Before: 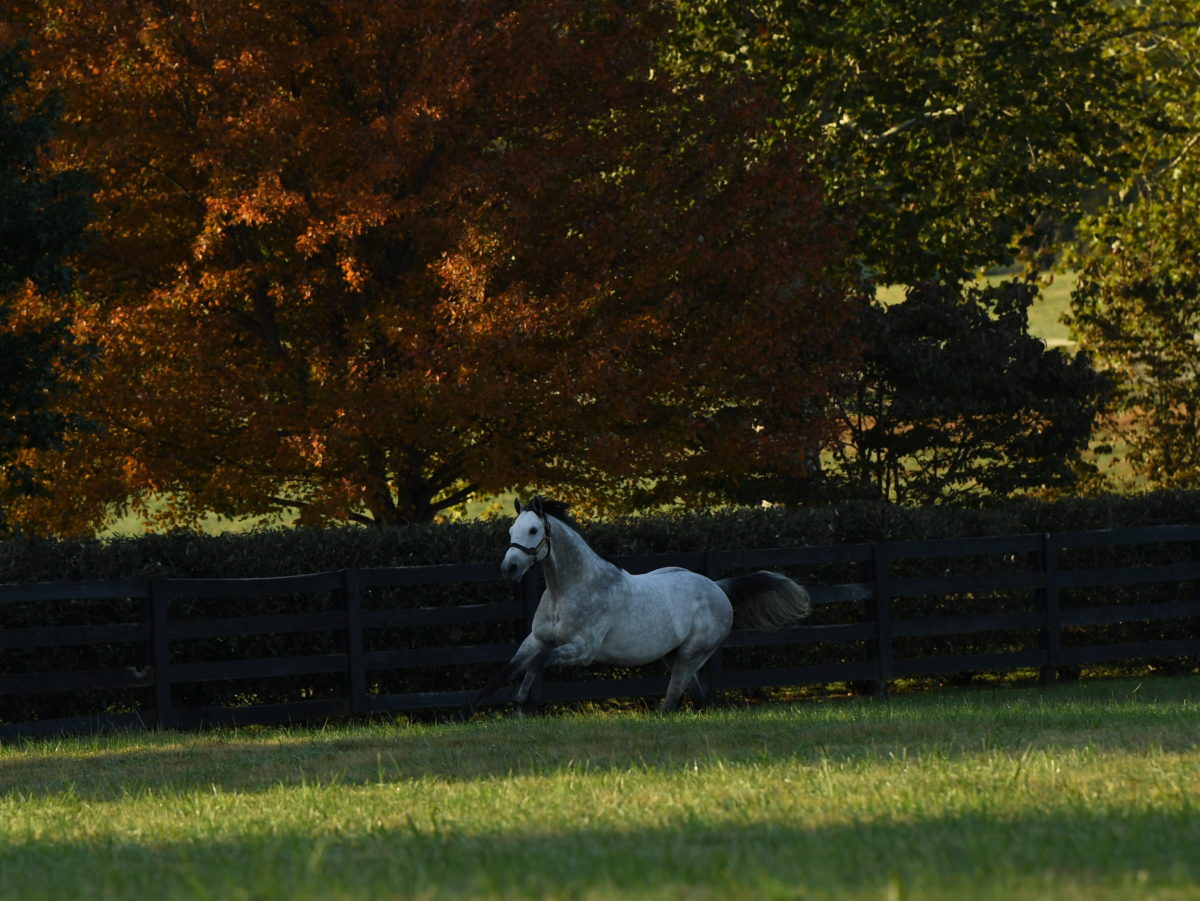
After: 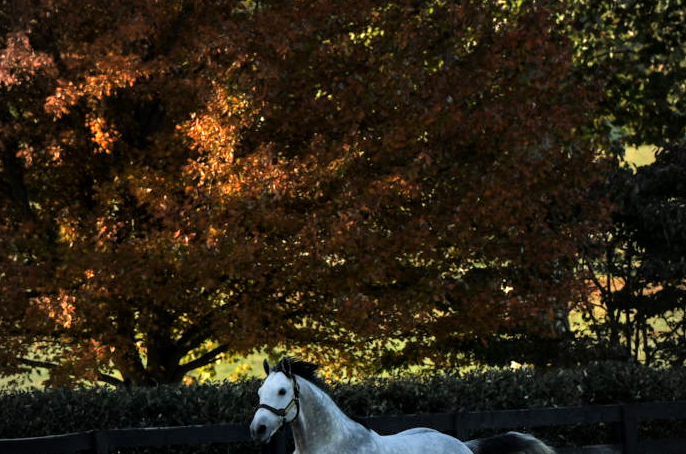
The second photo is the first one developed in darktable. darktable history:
crop: left 20.932%, top 15.471%, right 21.848%, bottom 34.081%
local contrast: shadows 94%
tone equalizer: -7 EV 0.15 EV, -6 EV 0.6 EV, -5 EV 1.15 EV, -4 EV 1.33 EV, -3 EV 1.15 EV, -2 EV 0.6 EV, -1 EV 0.15 EV, mask exposure compensation -0.5 EV
vignetting: on, module defaults
